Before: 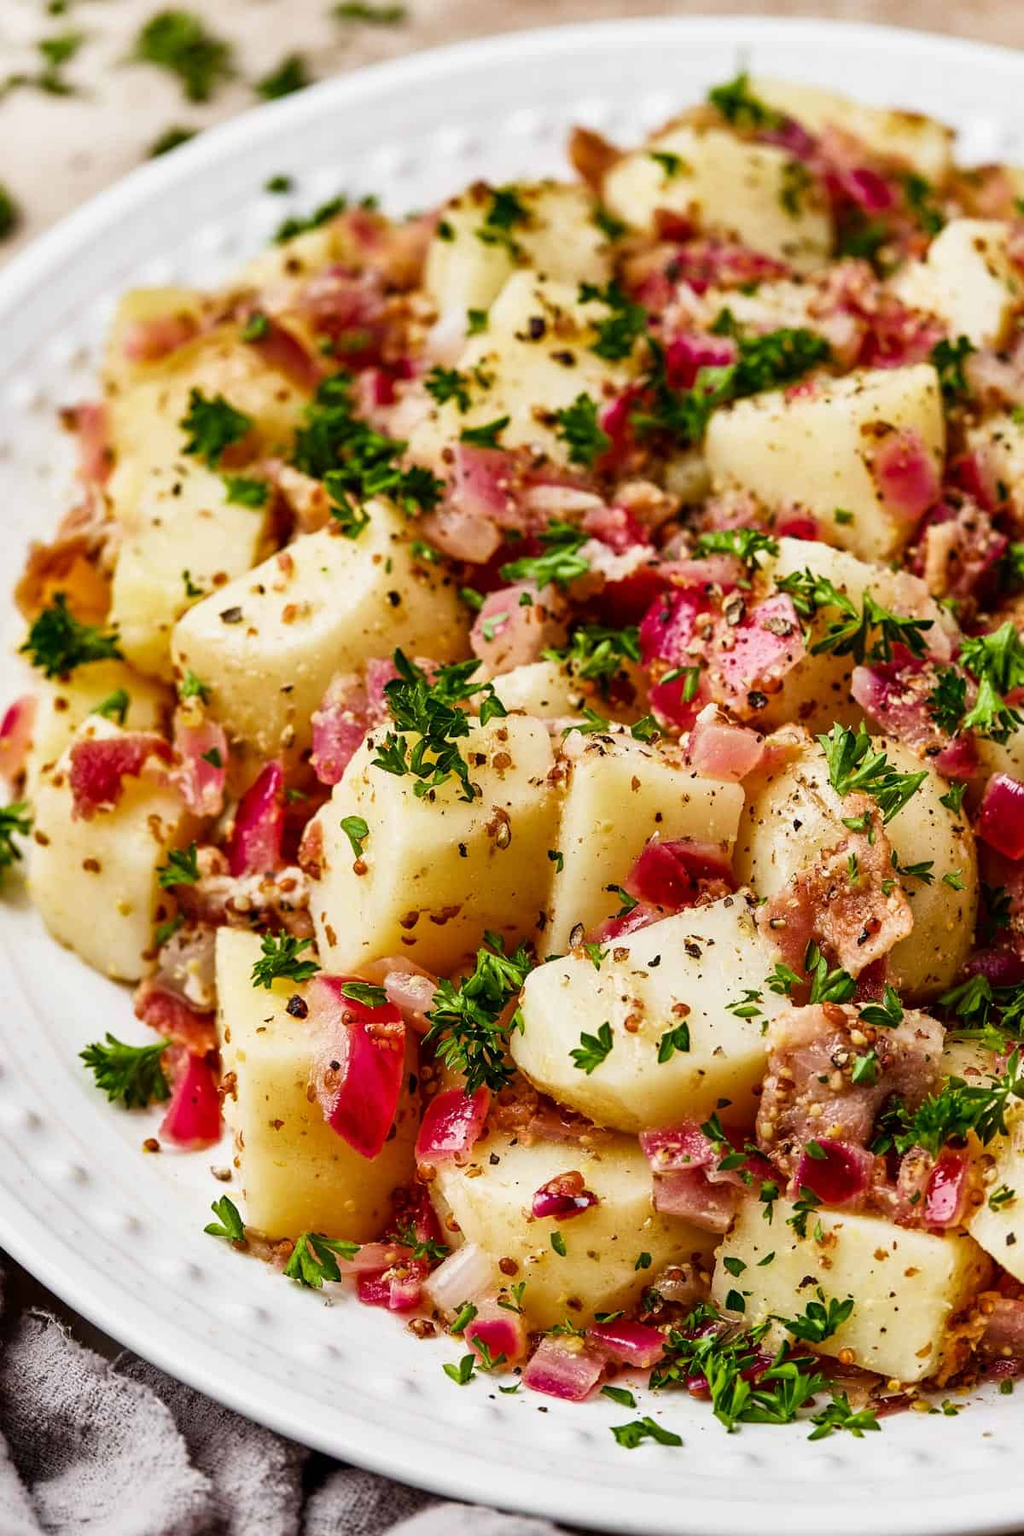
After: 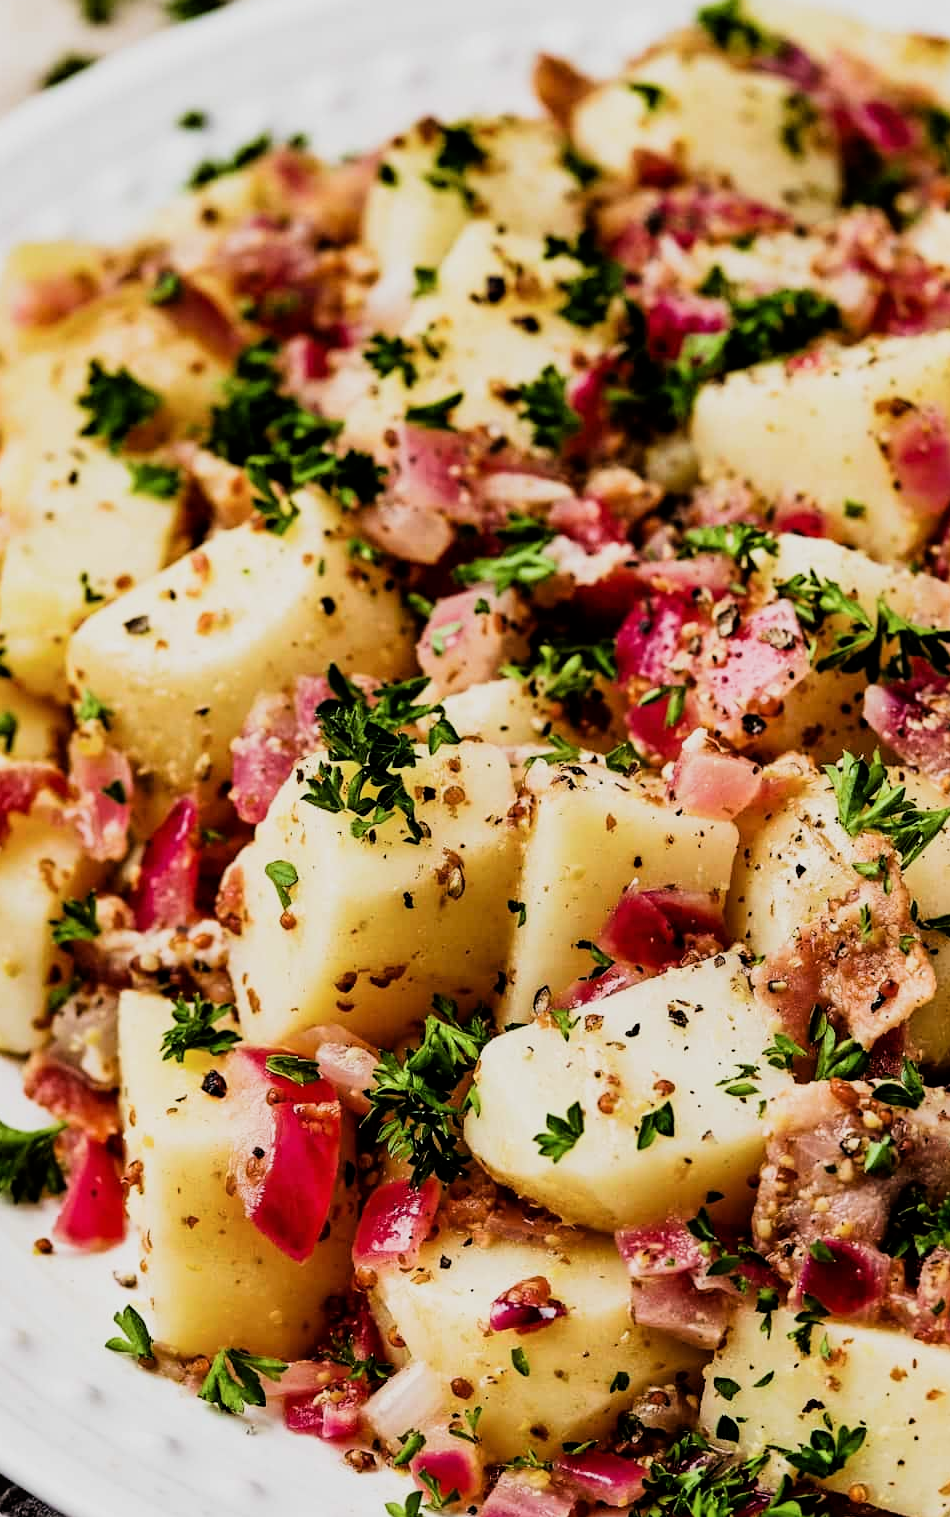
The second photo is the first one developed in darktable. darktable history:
crop: left 11.225%, top 5.381%, right 9.565%, bottom 10.314%
filmic rgb: black relative exposure -5 EV, hardness 2.88, contrast 1.4, highlights saturation mix -30%
